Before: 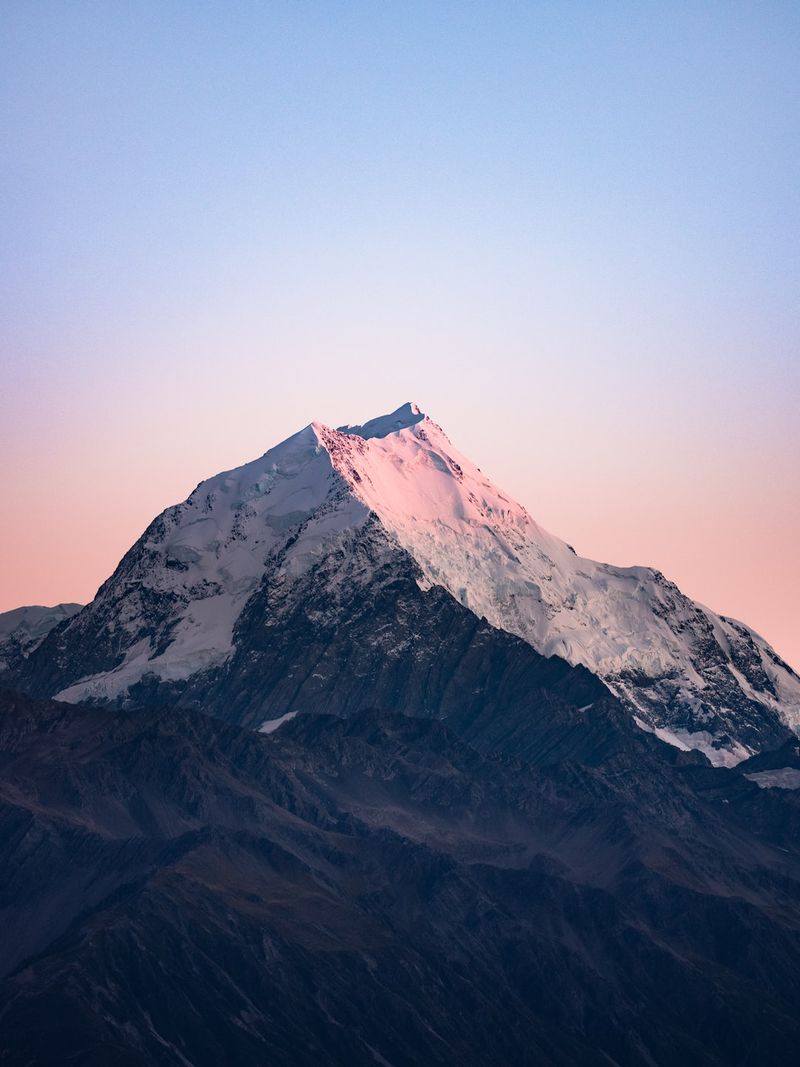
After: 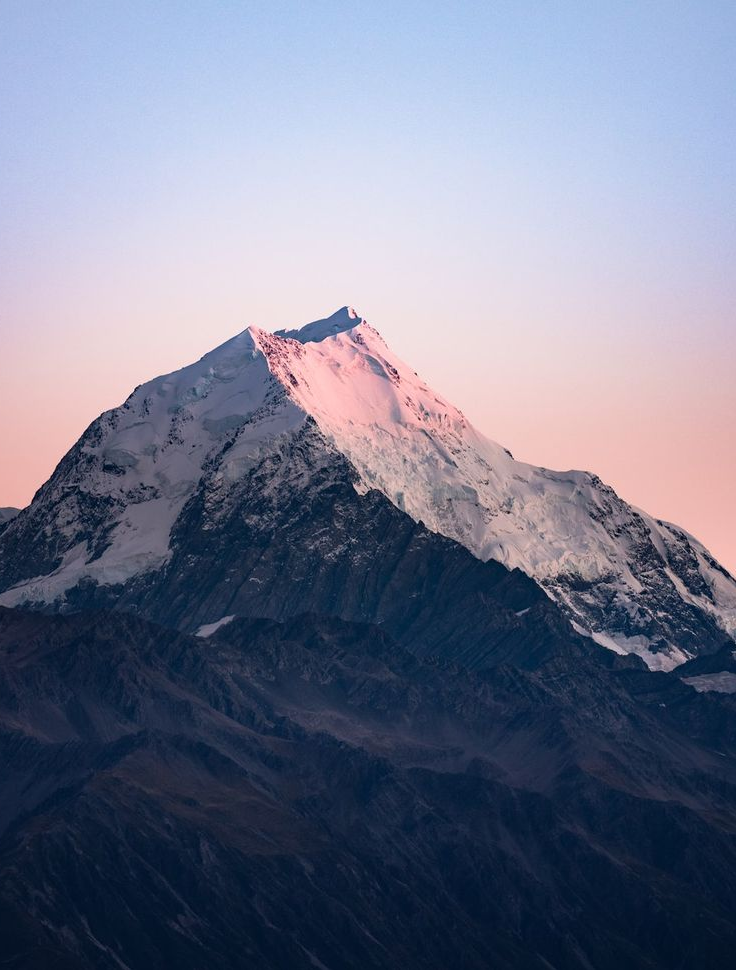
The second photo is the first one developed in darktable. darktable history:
crop and rotate: left 7.984%, top 9.022%
